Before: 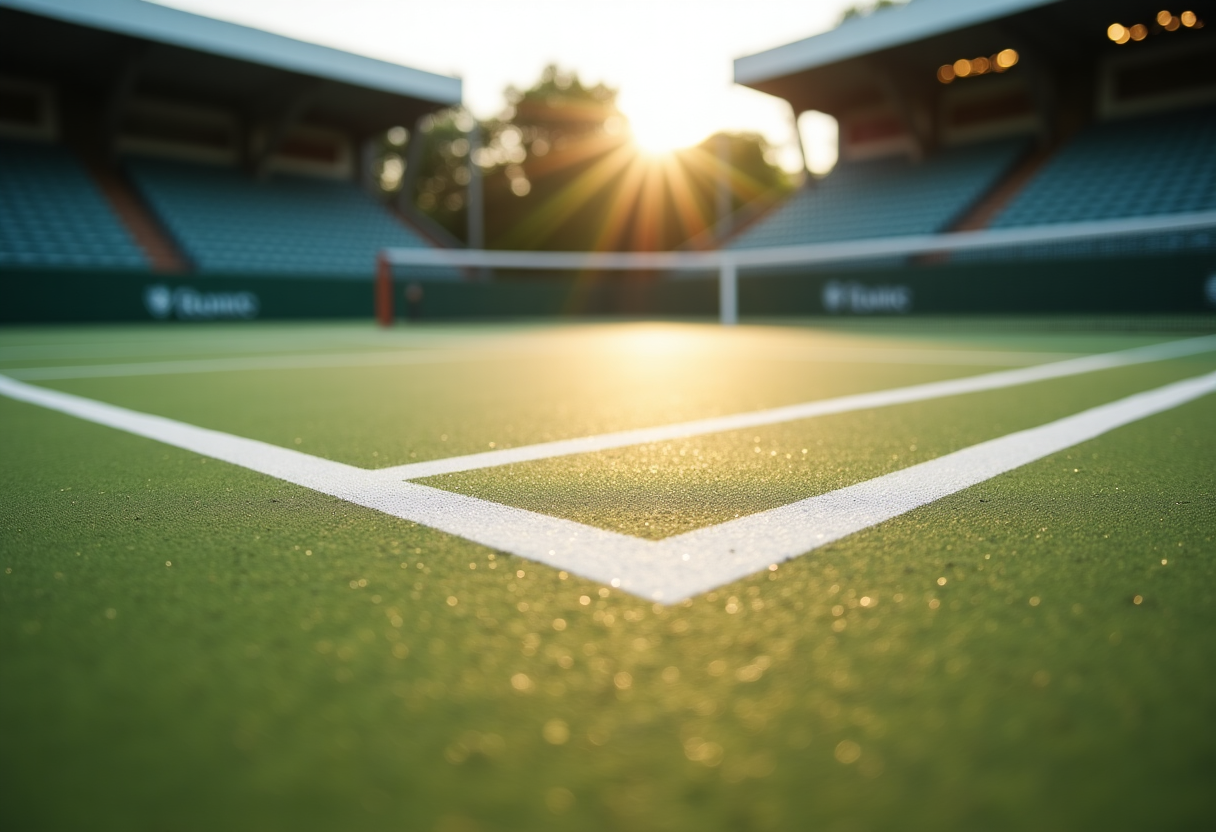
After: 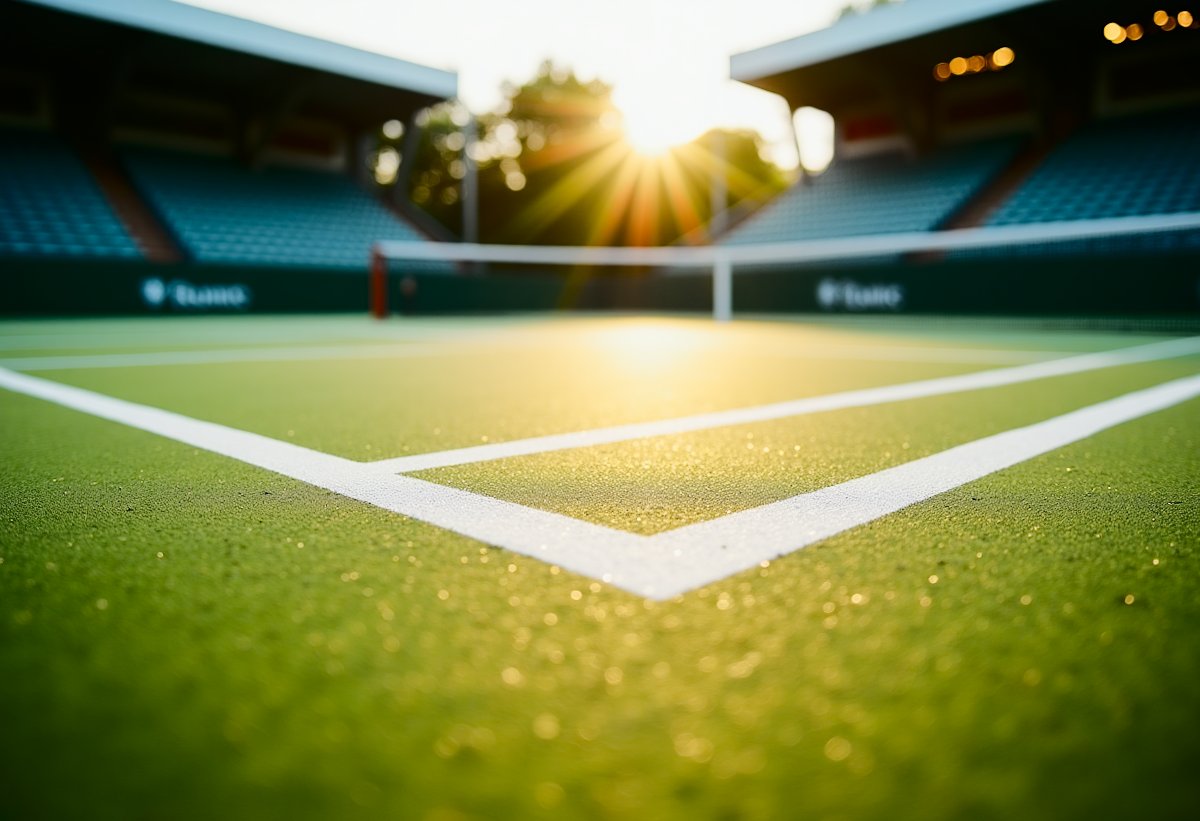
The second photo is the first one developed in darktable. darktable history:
tone curve: curves: ch0 [(0, 0) (0.094, 0.039) (0.243, 0.155) (0.411, 0.482) (0.479, 0.583) (0.654, 0.742) (0.793, 0.851) (0.994, 0.974)]; ch1 [(0, 0) (0.161, 0.092) (0.35, 0.33) (0.392, 0.392) (0.456, 0.456) (0.505, 0.502) (0.537, 0.518) (0.553, 0.53) (0.573, 0.569) (0.718, 0.718) (1, 1)]; ch2 [(0, 0) (0.346, 0.362) (0.411, 0.412) (0.502, 0.502) (0.531, 0.521) (0.576, 0.553) (0.615, 0.621) (1, 1)], color space Lab, independent channels, preserve colors none
sharpen: amount 0.2
color balance rgb: perceptual saturation grading › global saturation 20%, perceptual saturation grading › highlights -25%, perceptual saturation grading › shadows 50%
crop and rotate: angle -0.5°
